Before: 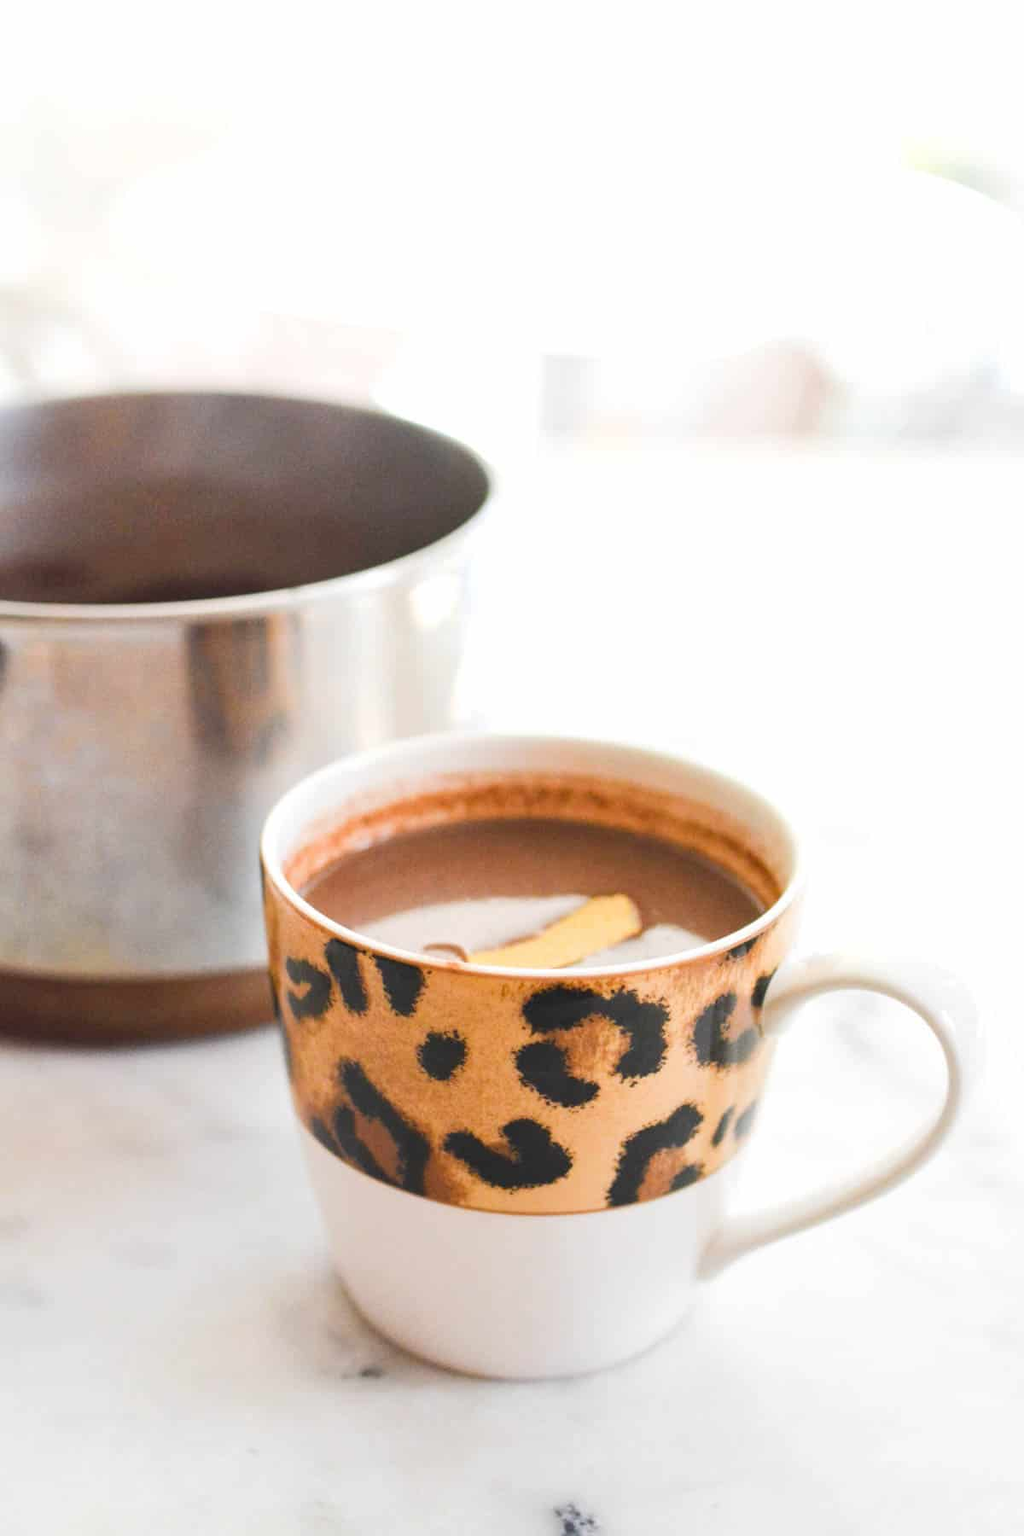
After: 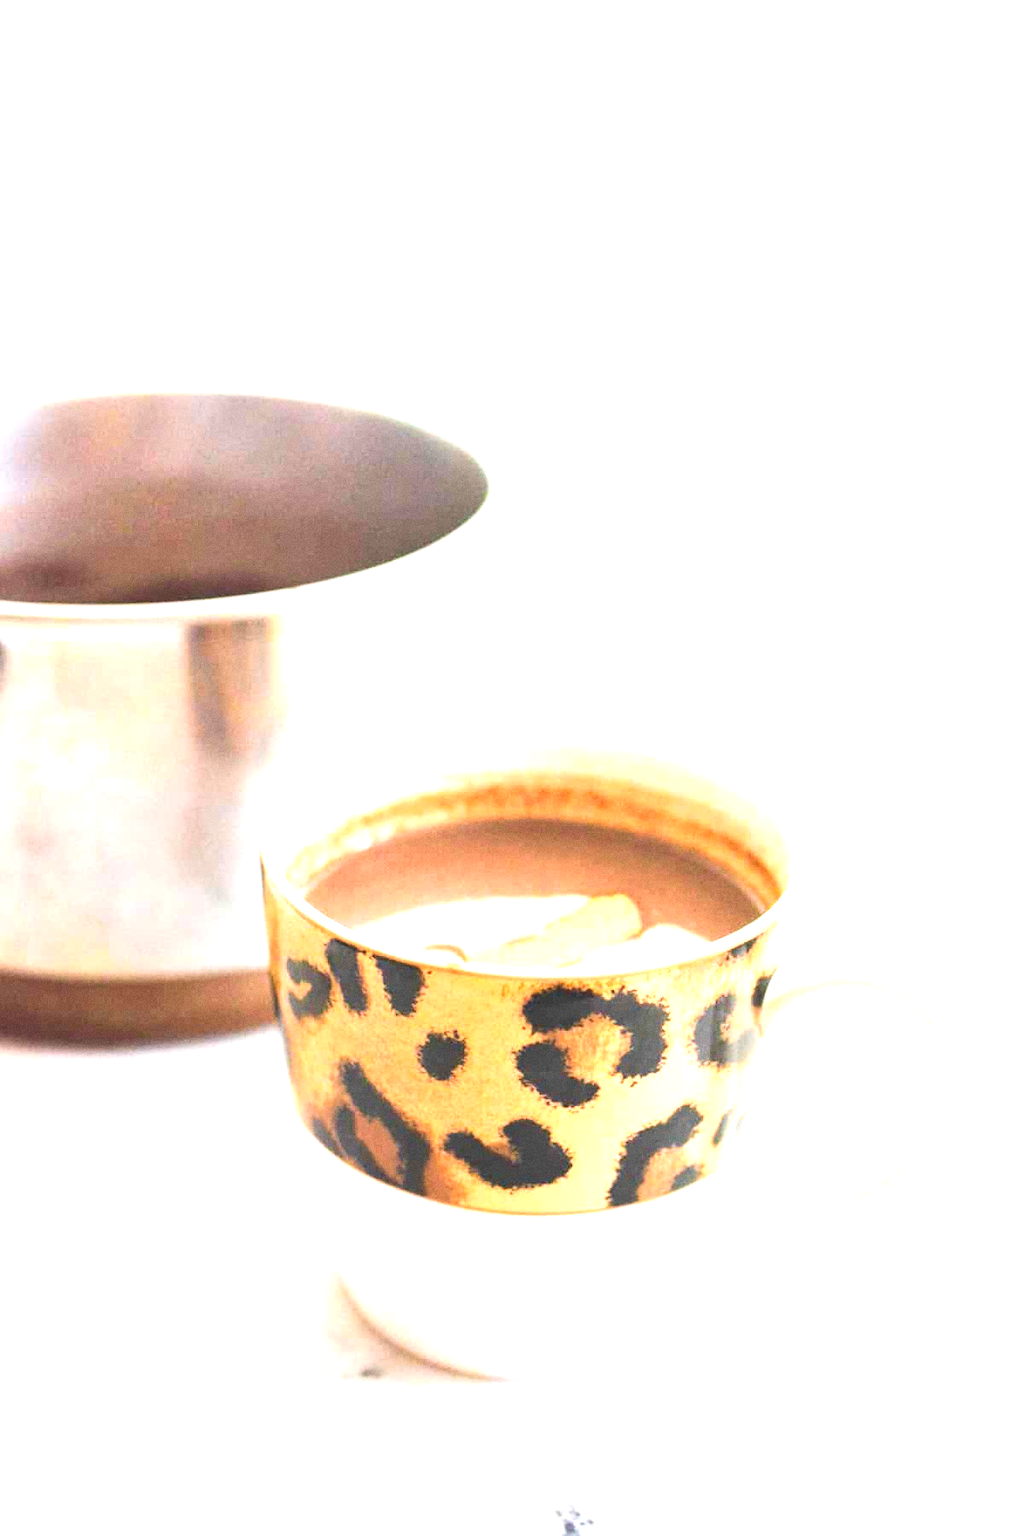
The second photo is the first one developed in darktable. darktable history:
grain: coarseness 0.09 ISO
exposure: black level correction 0, exposure 1.388 EV, compensate exposure bias true, compensate highlight preservation false
contrast brightness saturation: contrast 0.15, brightness 0.05
velvia: on, module defaults
